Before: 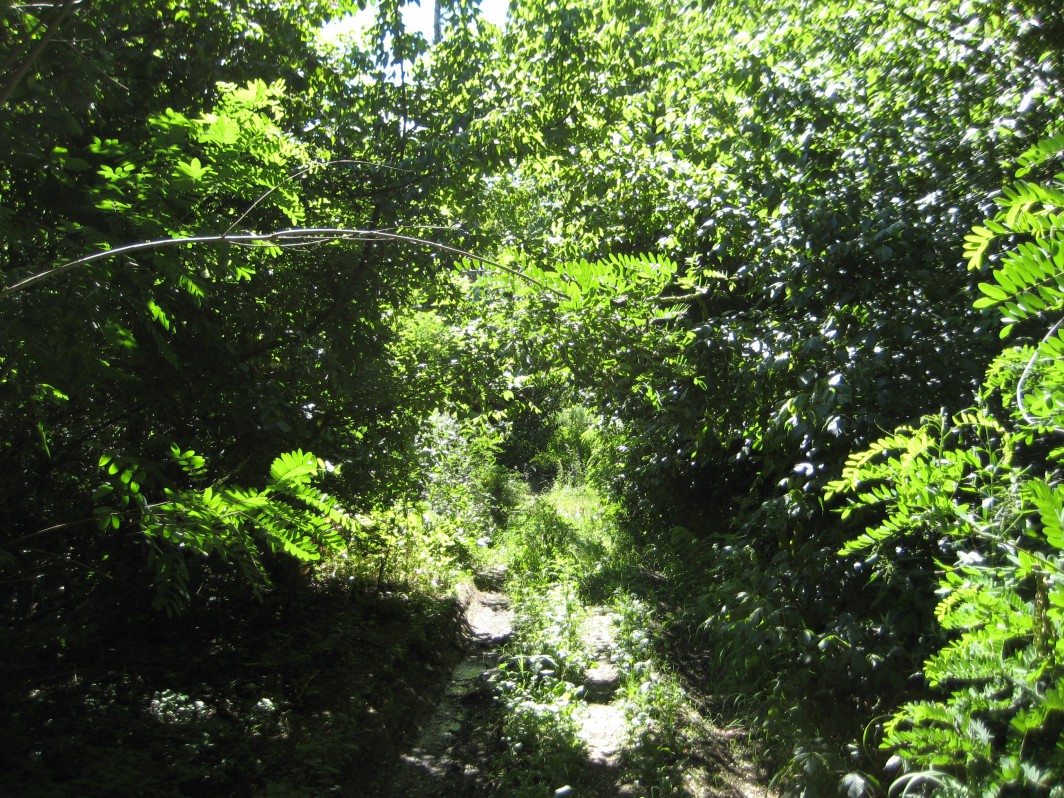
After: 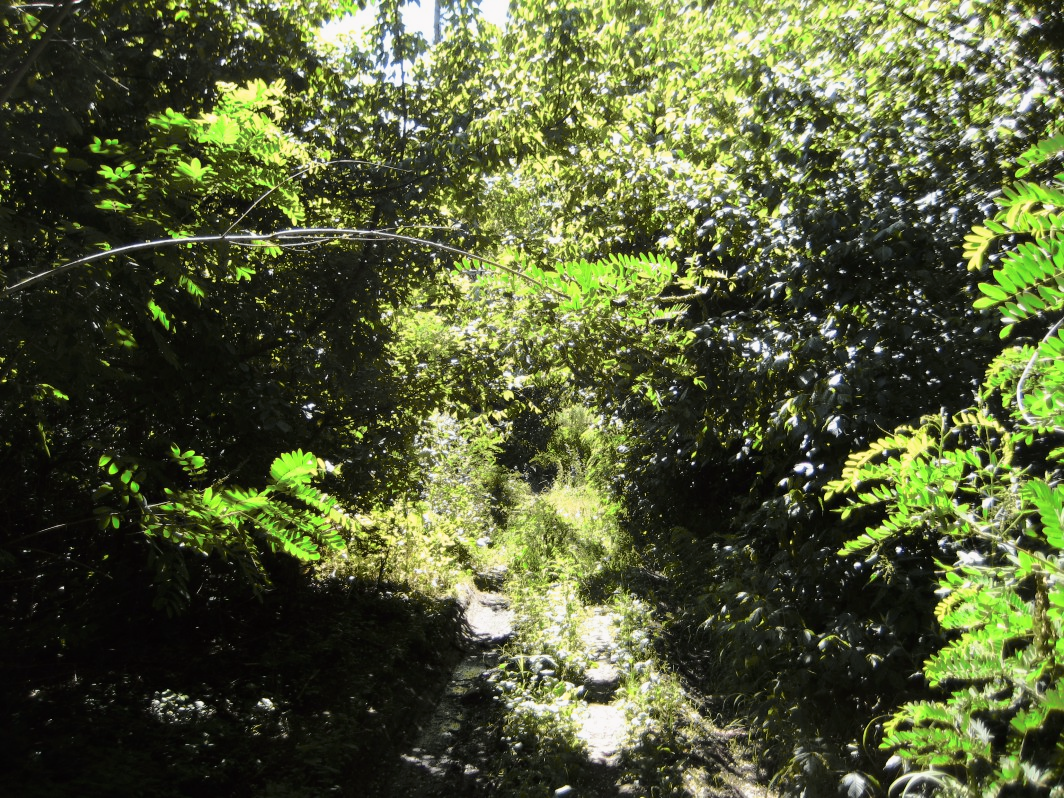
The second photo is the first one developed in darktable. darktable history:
tone curve: curves: ch0 [(0, 0) (0.104, 0.061) (0.239, 0.201) (0.327, 0.317) (0.401, 0.443) (0.489, 0.566) (0.65, 0.68) (0.832, 0.858) (1, 0.977)]; ch1 [(0, 0) (0.161, 0.092) (0.35, 0.33) (0.379, 0.401) (0.447, 0.476) (0.495, 0.499) (0.515, 0.518) (0.534, 0.557) (0.602, 0.625) (0.712, 0.706) (1, 1)]; ch2 [(0, 0) (0.359, 0.372) (0.437, 0.437) (0.502, 0.501) (0.55, 0.534) (0.592, 0.601) (0.647, 0.64) (1, 1)], color space Lab, independent channels, preserve colors none
